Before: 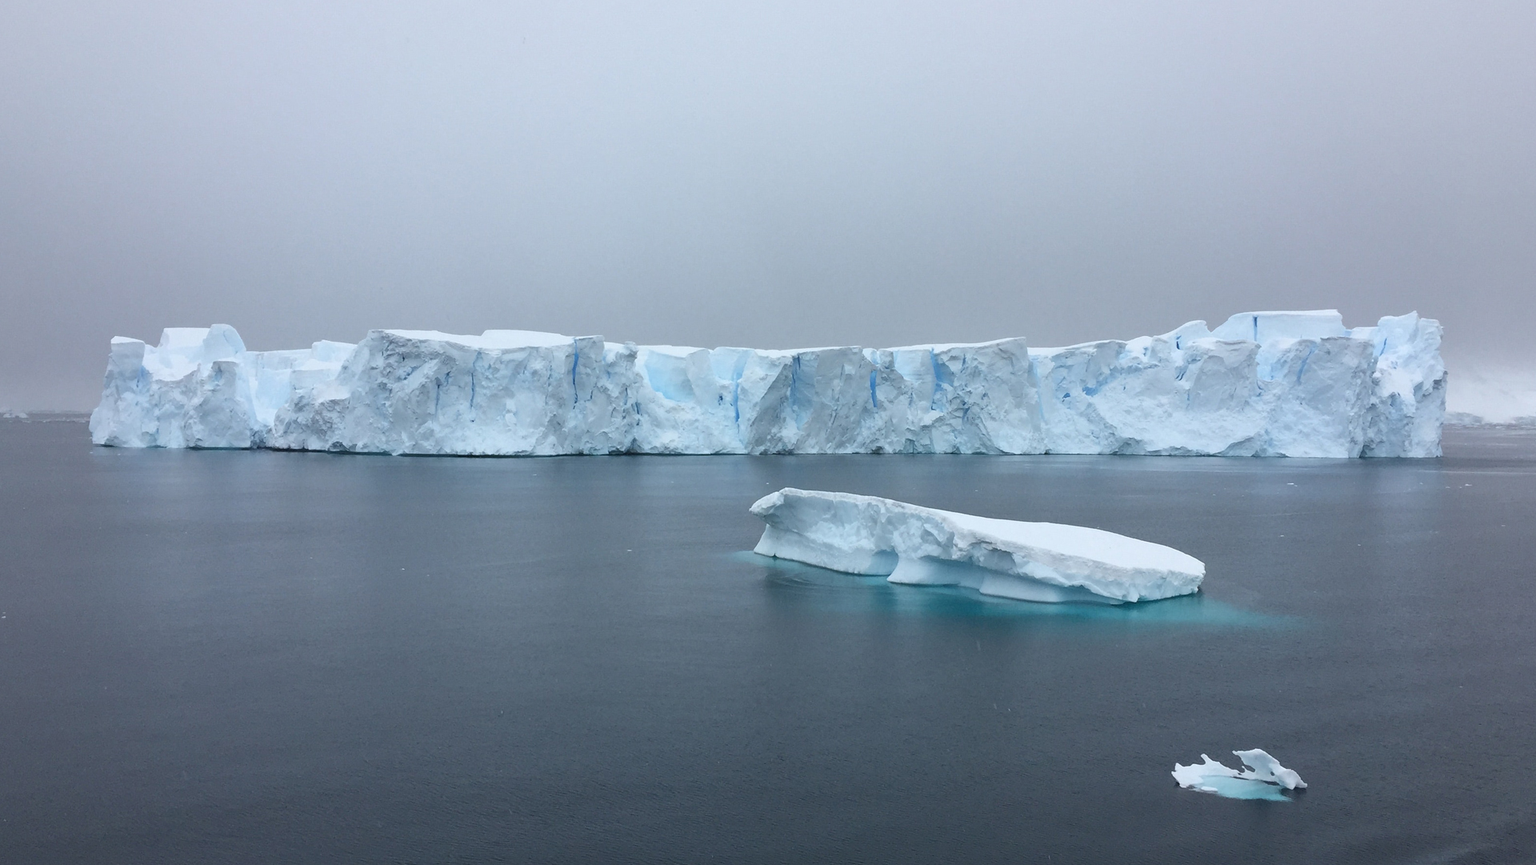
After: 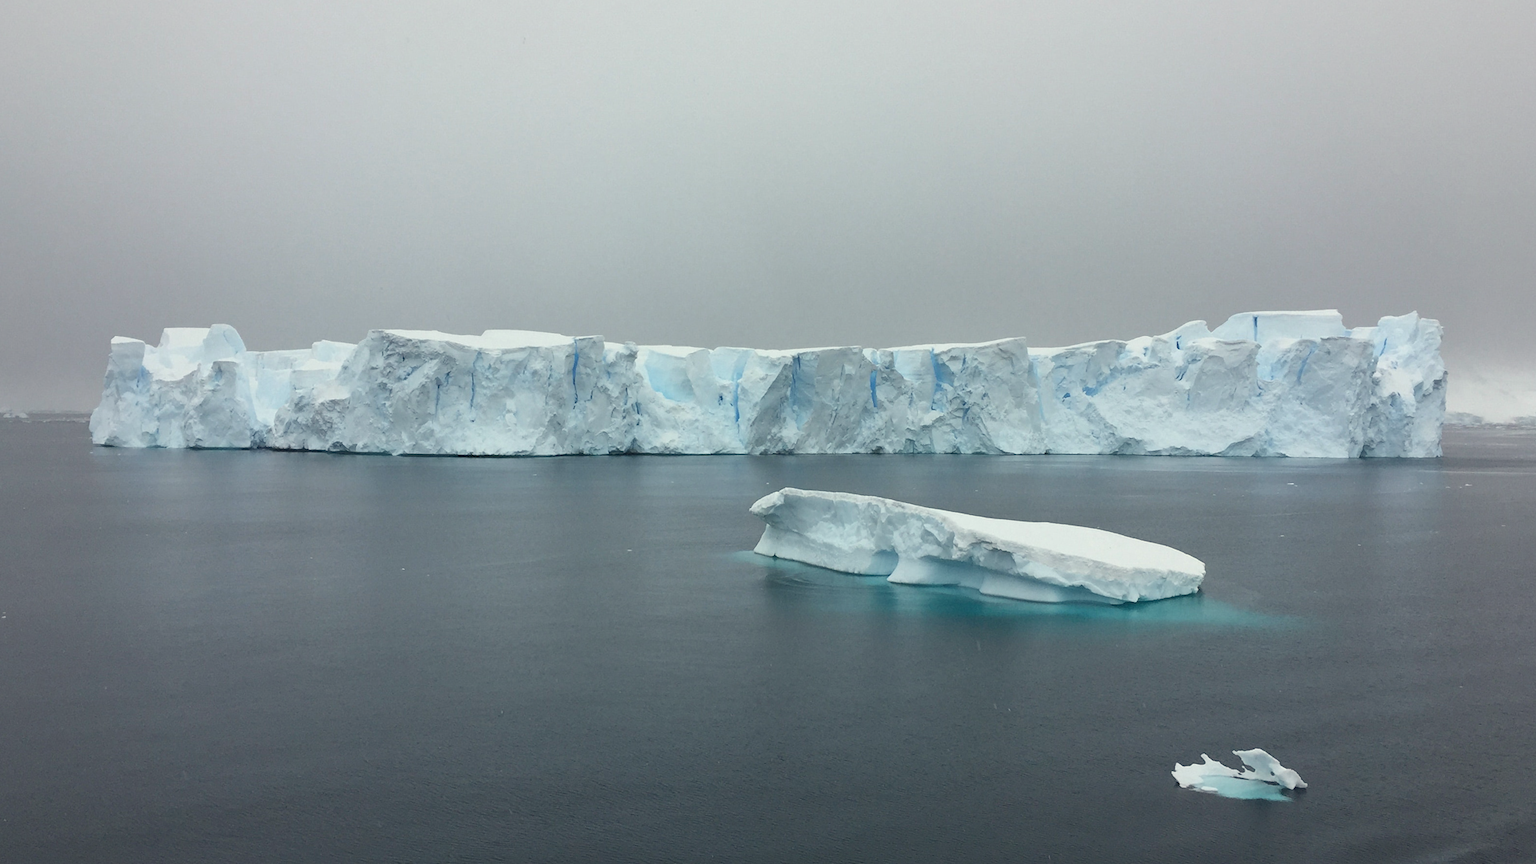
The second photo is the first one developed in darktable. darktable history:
white balance: red 1.029, blue 0.92
shadows and highlights: radius 125.46, shadows 21.19, highlights -21.19, low approximation 0.01
